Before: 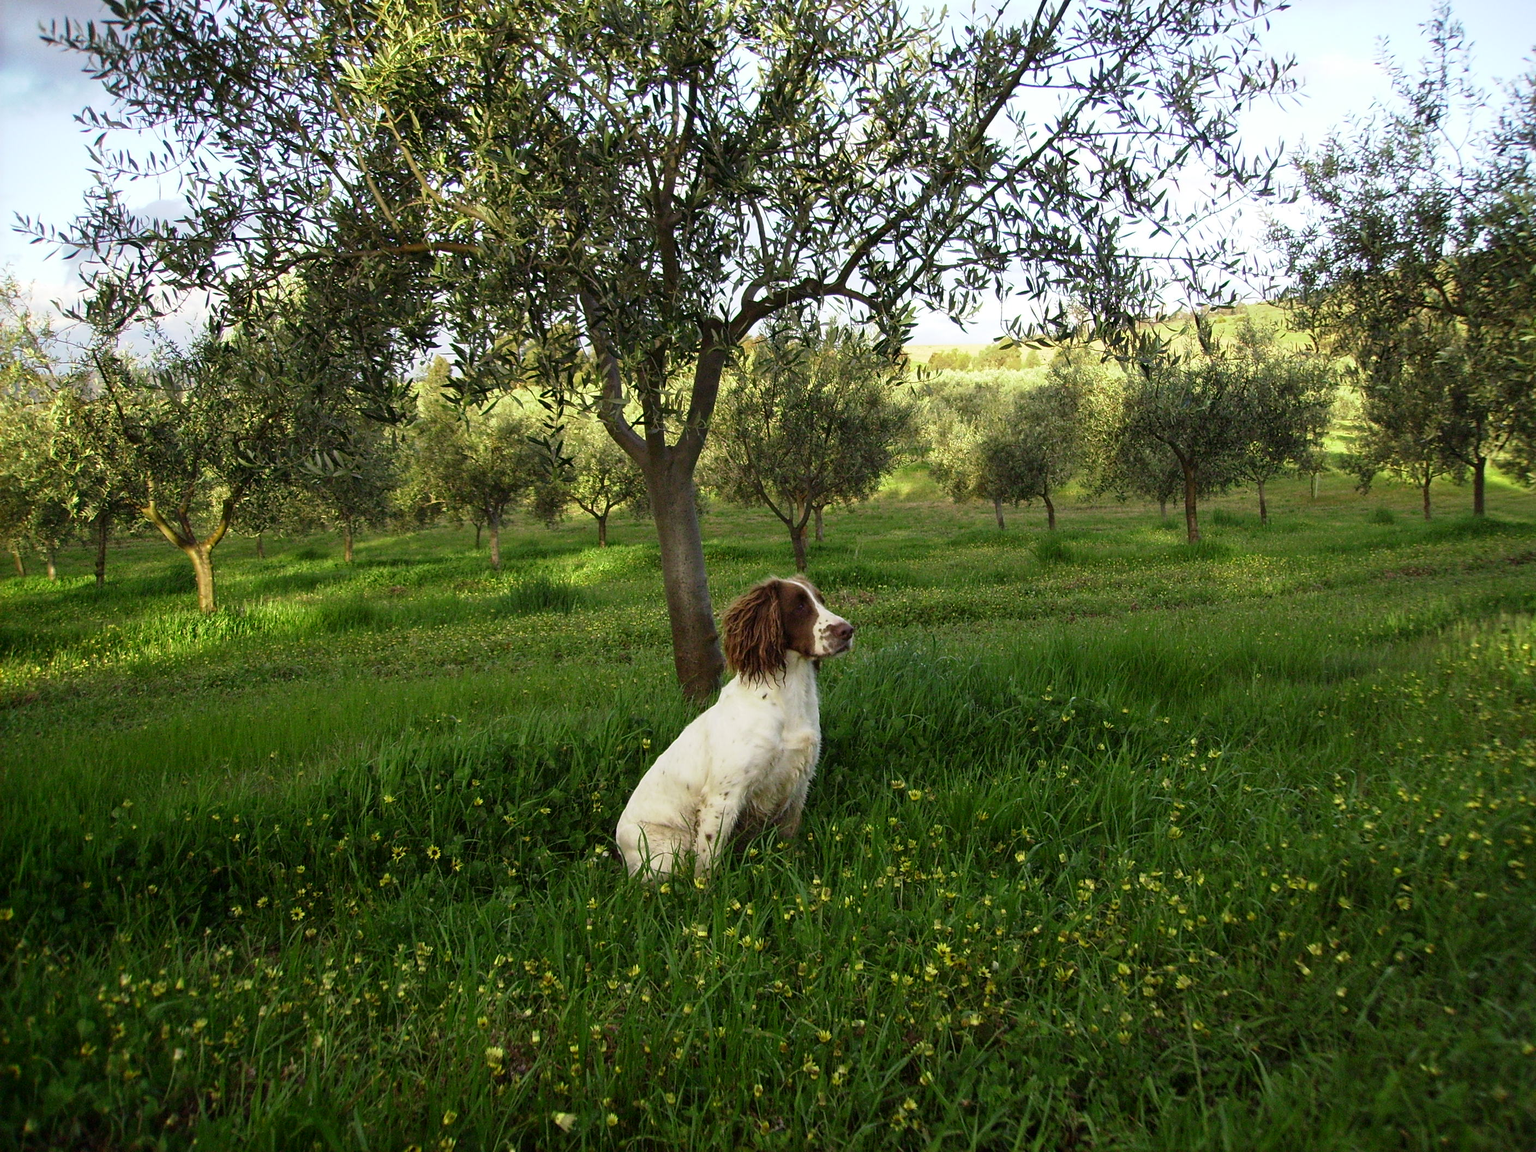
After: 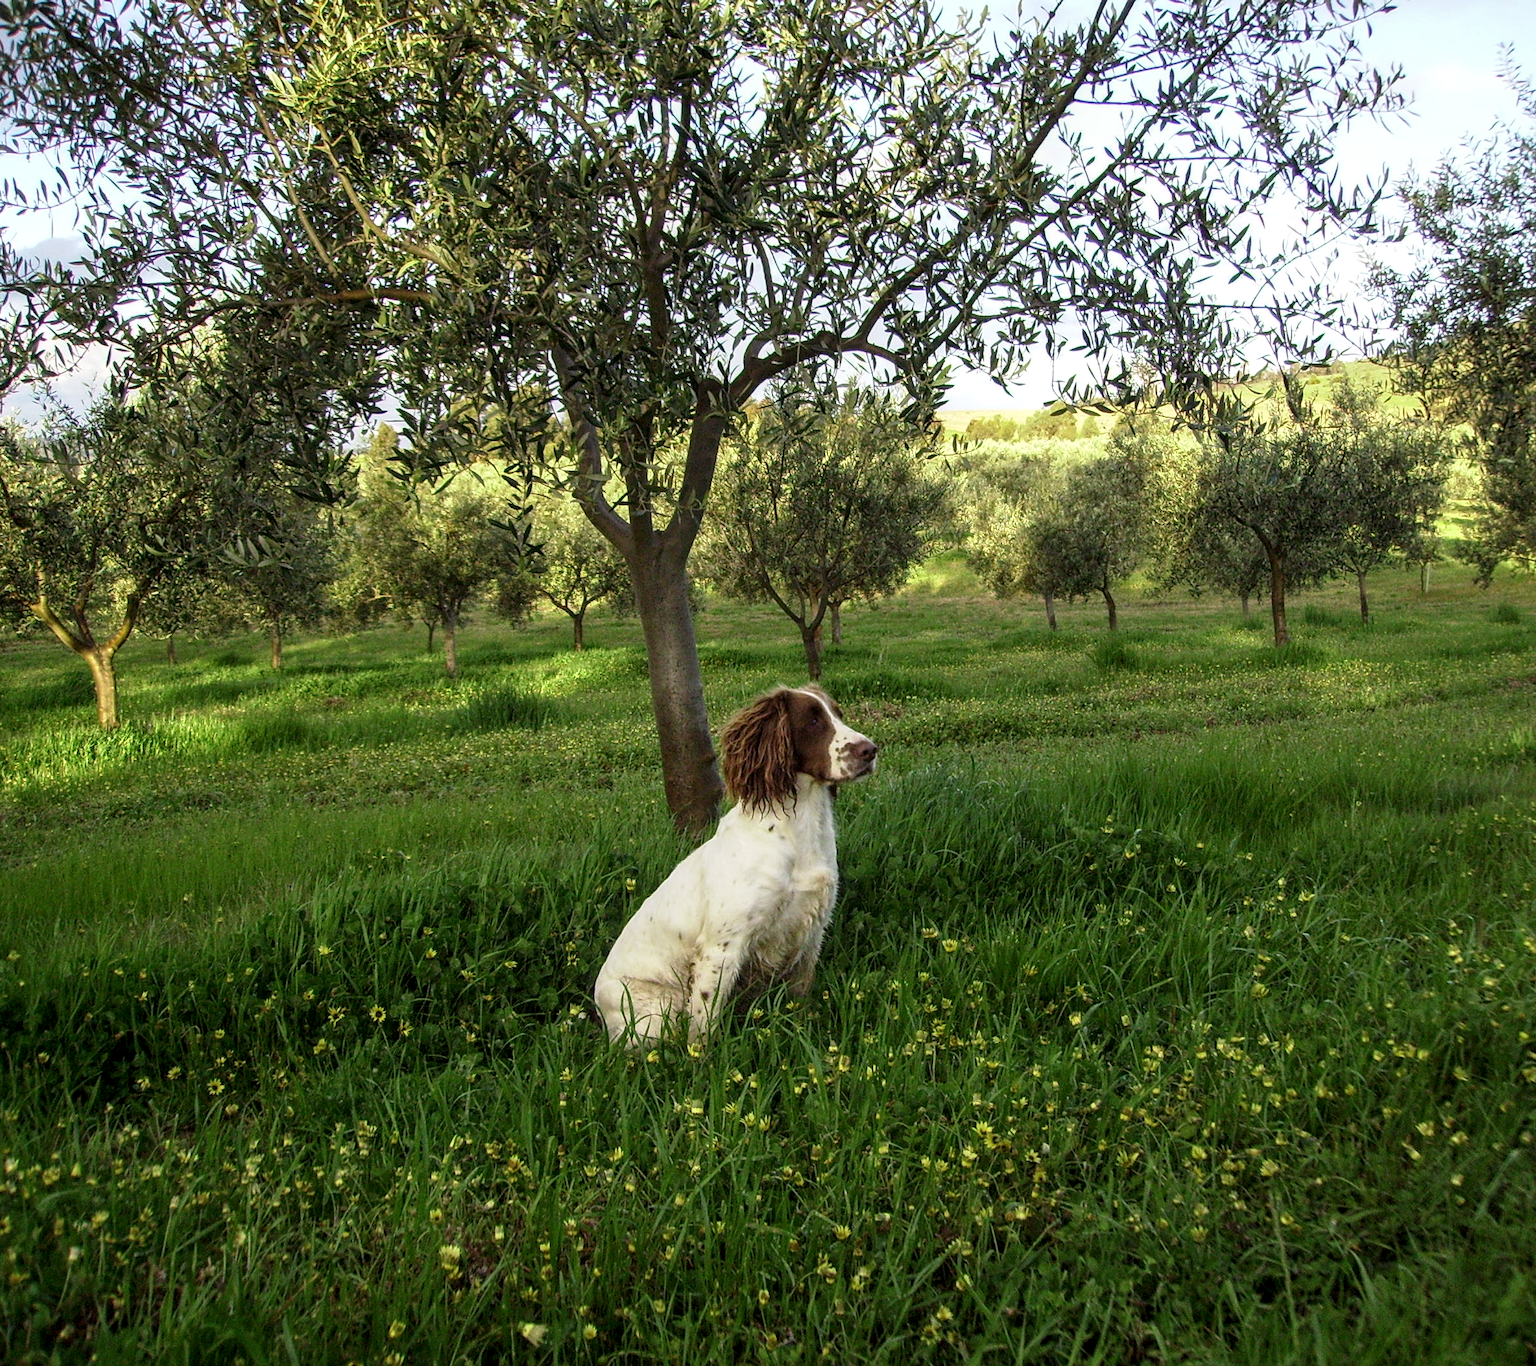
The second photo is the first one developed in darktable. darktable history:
crop: left 7.598%, right 7.873%
local contrast: detail 130%
